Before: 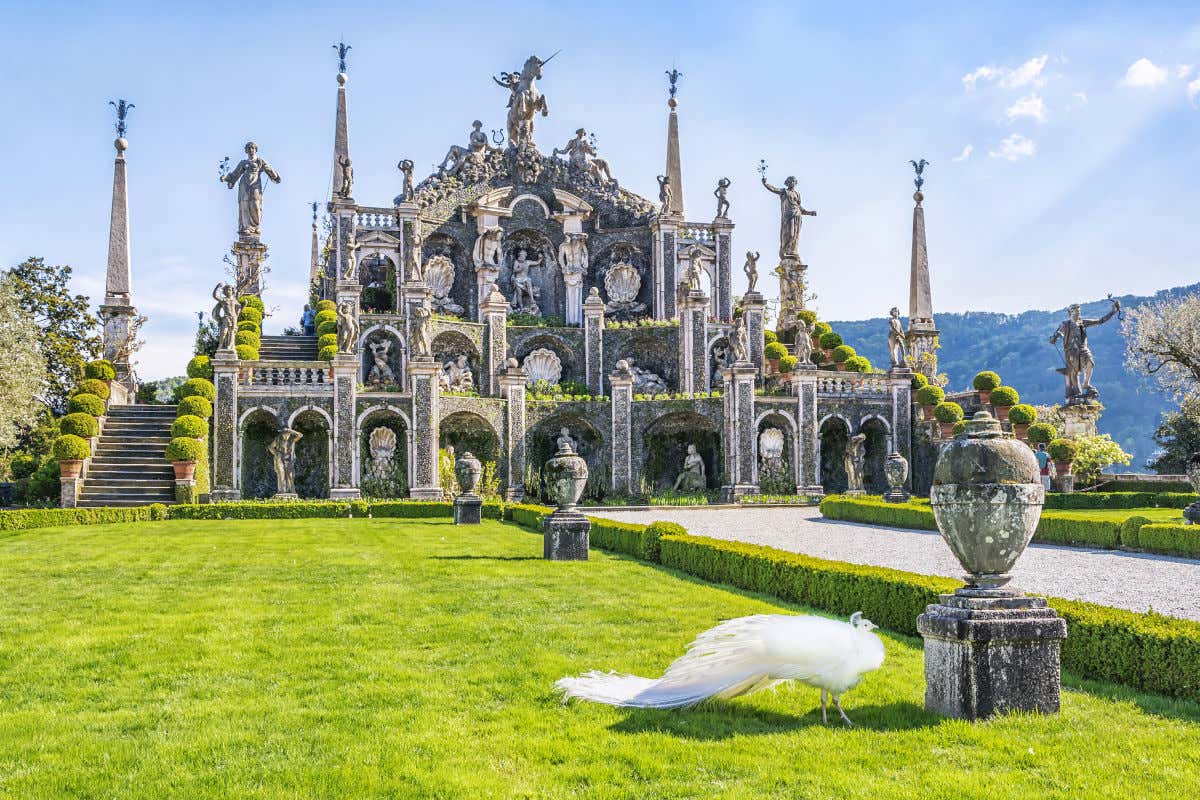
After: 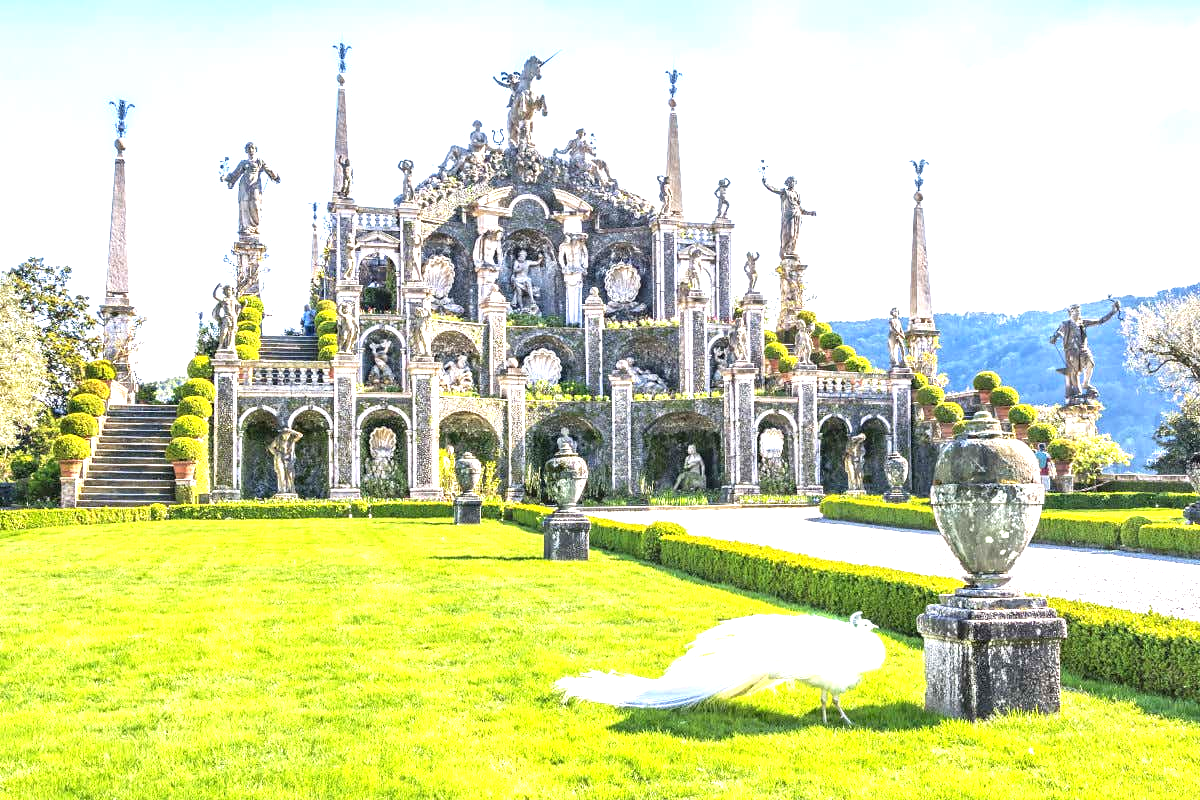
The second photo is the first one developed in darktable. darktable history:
exposure: exposure 1.157 EV, compensate exposure bias true, compensate highlight preservation false
